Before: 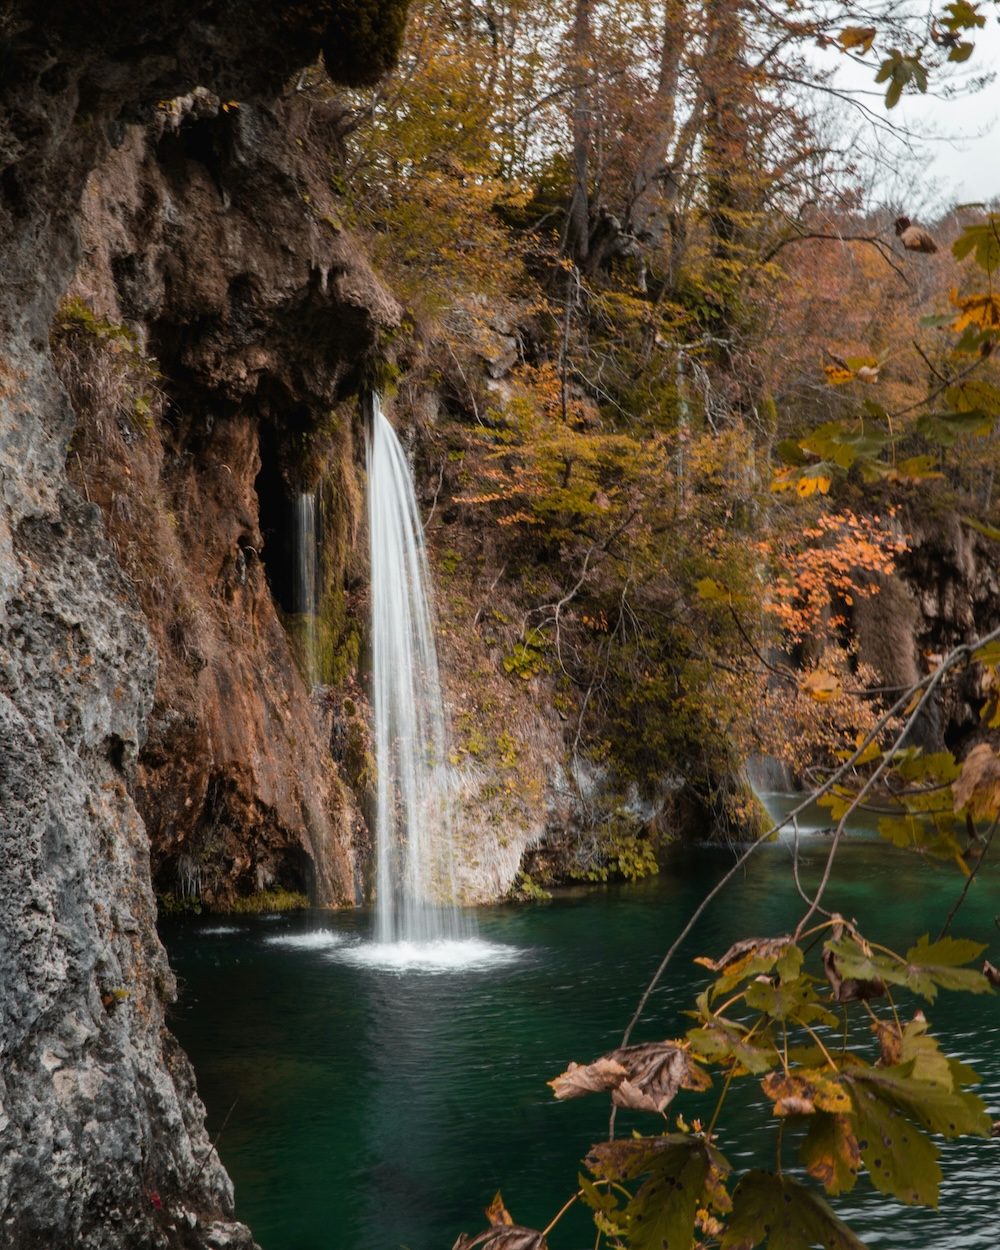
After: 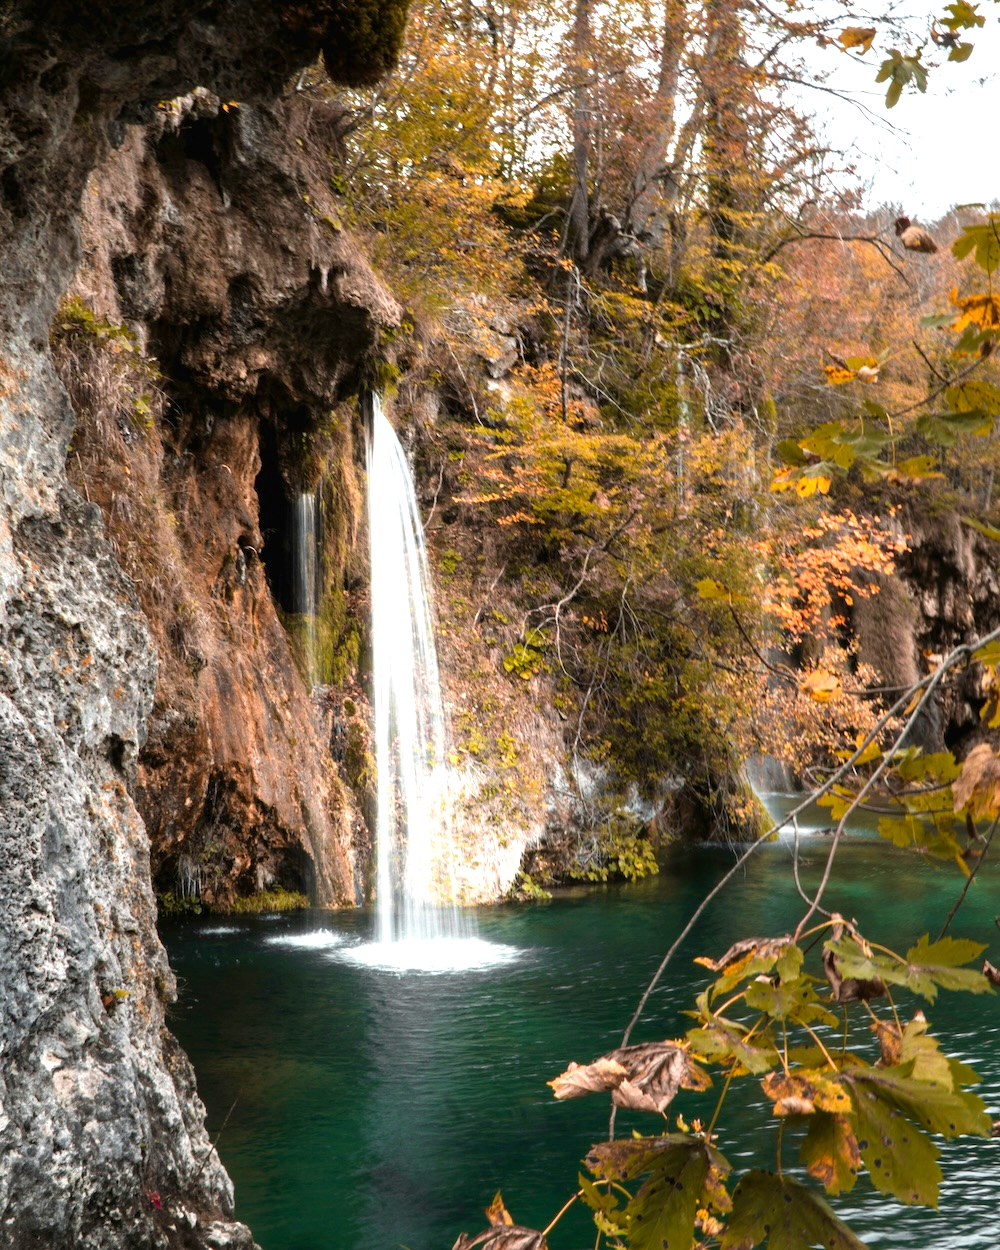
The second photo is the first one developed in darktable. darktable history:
exposure: black level correction 0.001, exposure 1.12 EV, compensate exposure bias true, compensate highlight preservation false
